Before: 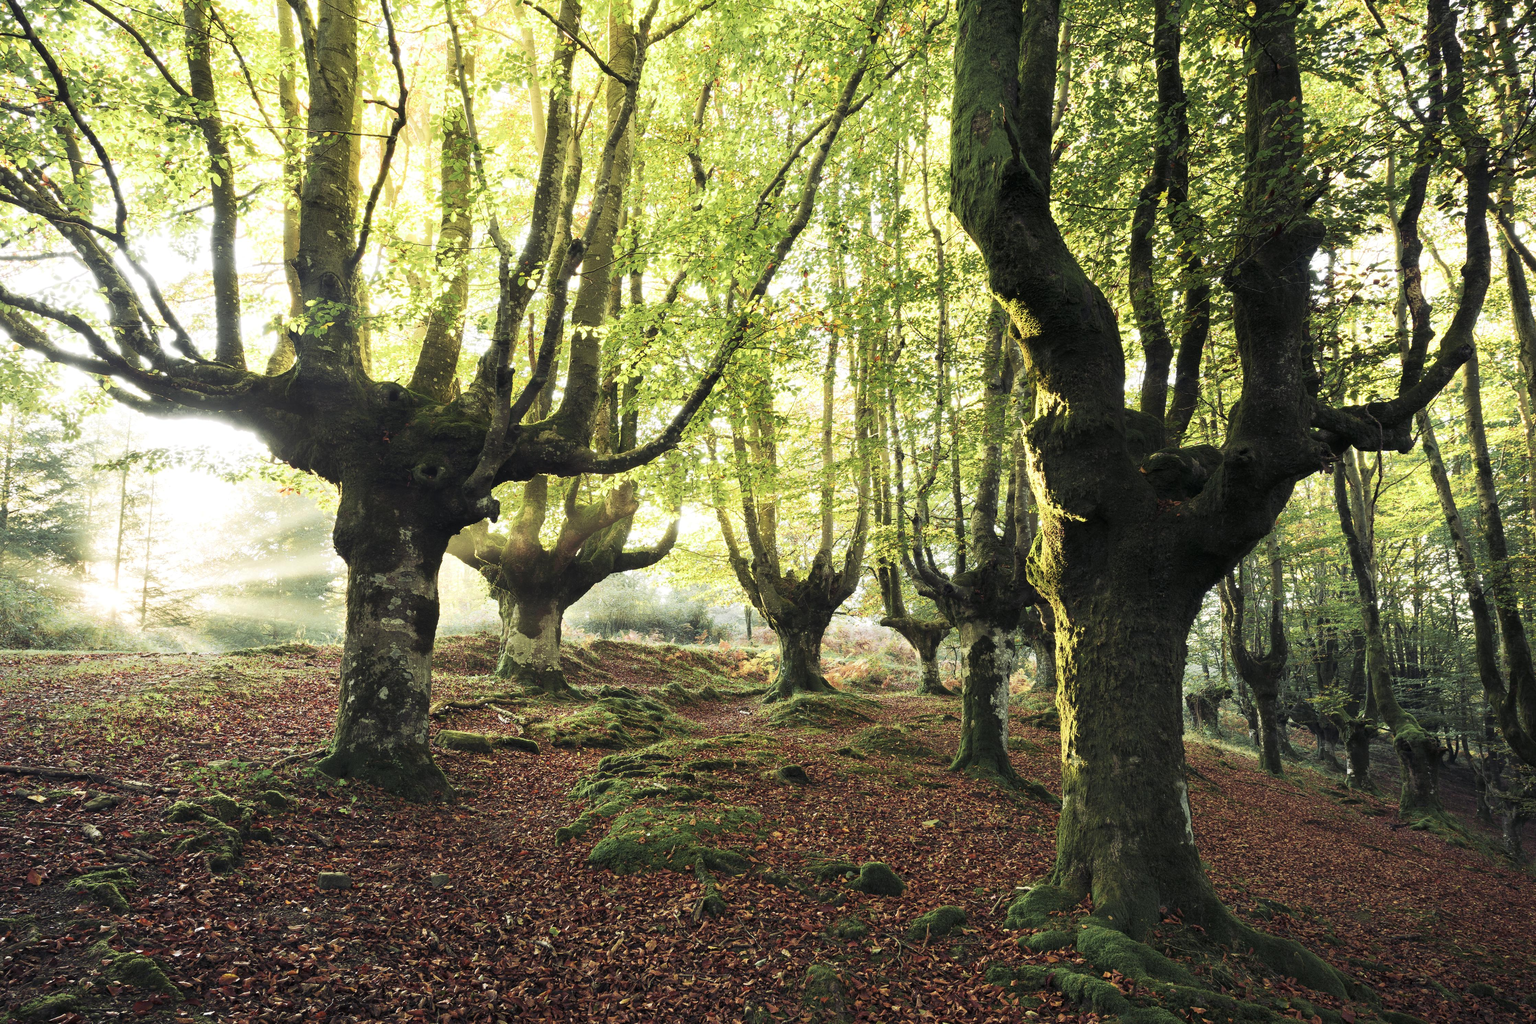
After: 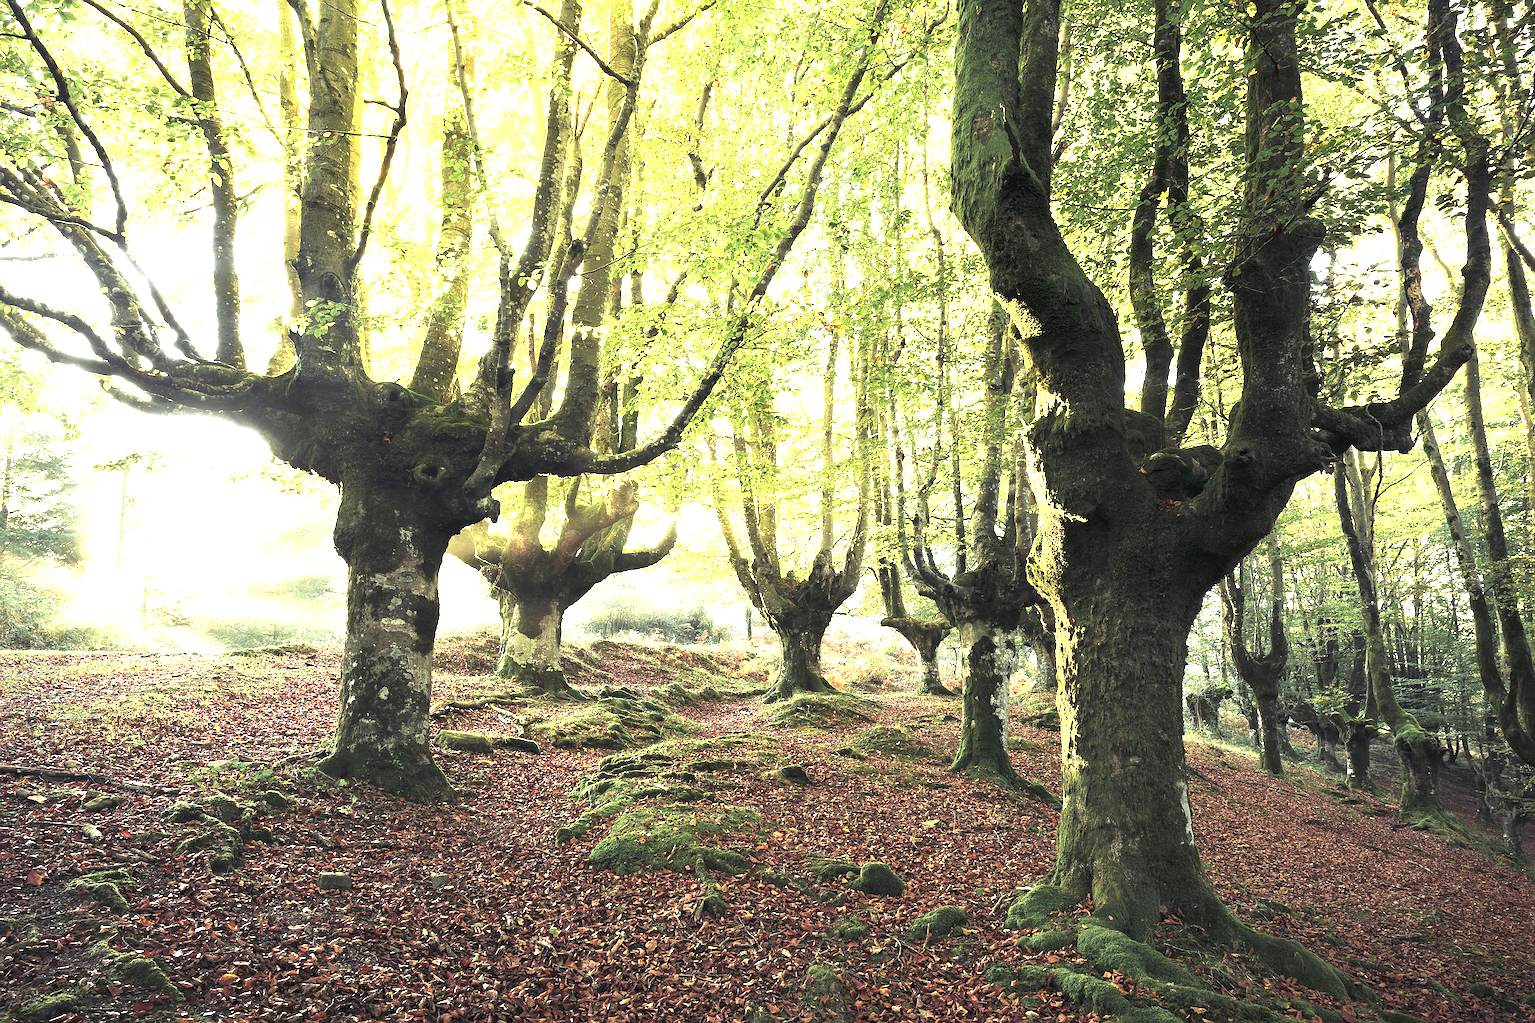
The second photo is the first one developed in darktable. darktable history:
exposure: black level correction 0, exposure 1.1 EV, compensate highlight preservation false
sharpen: on, module defaults
